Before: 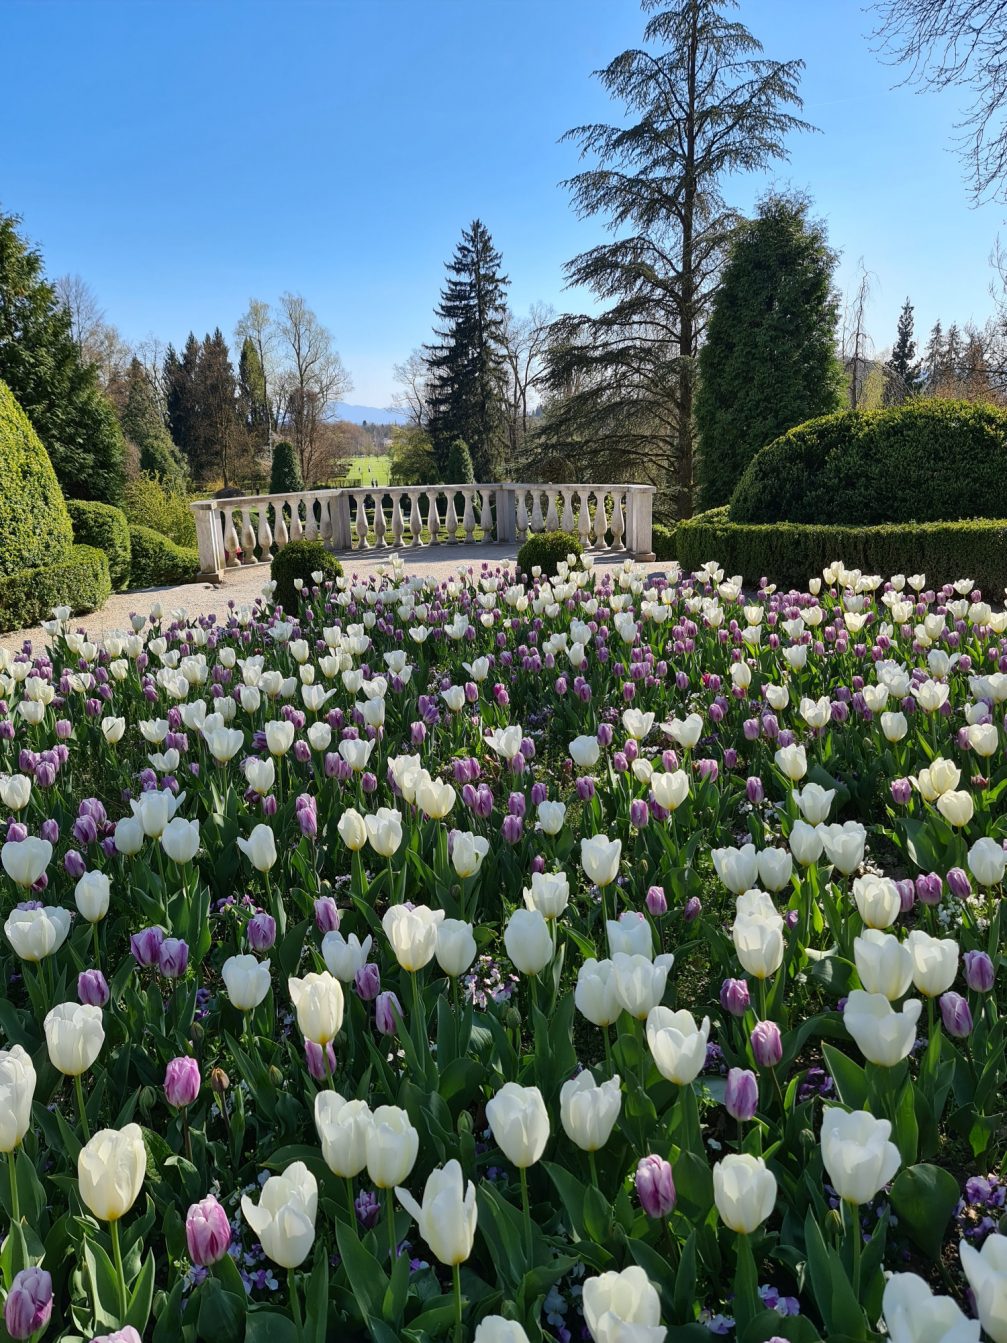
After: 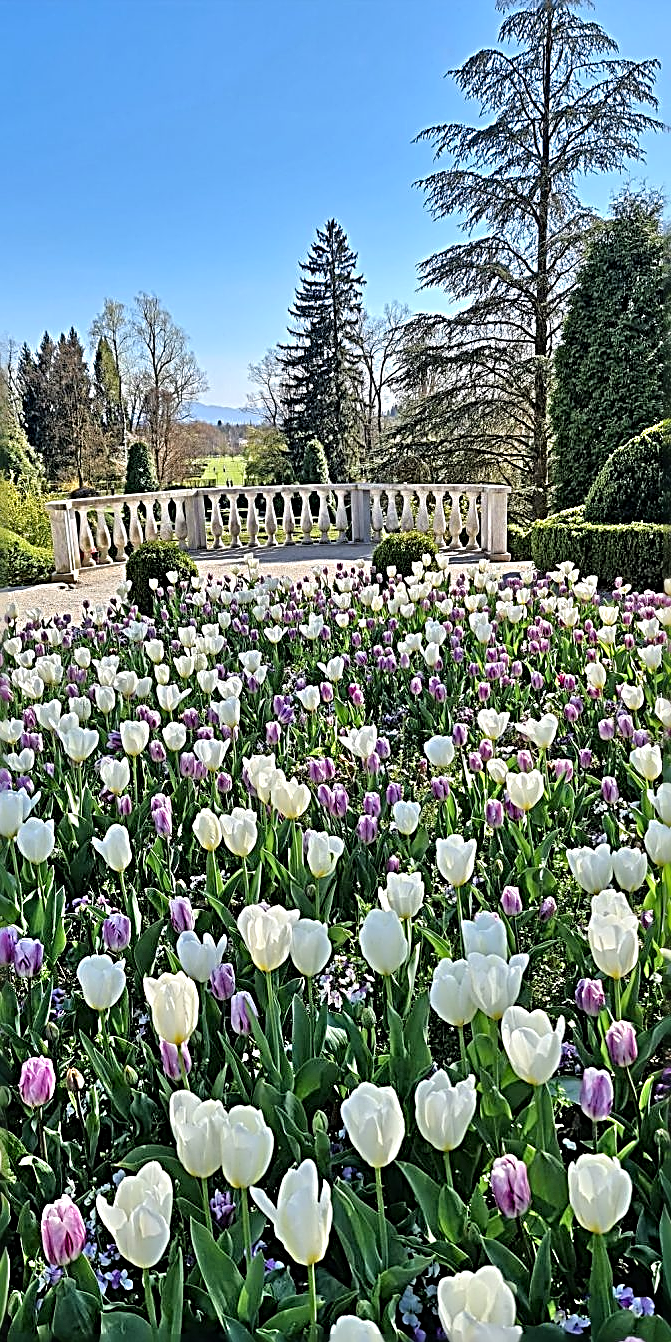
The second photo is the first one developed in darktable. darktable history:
crop and rotate: left 14.436%, right 18.898%
tone equalizer: -7 EV 0.15 EV, -6 EV 0.6 EV, -5 EV 1.15 EV, -4 EV 1.33 EV, -3 EV 1.15 EV, -2 EV 0.6 EV, -1 EV 0.15 EV, mask exposure compensation -0.5 EV
sharpen: radius 3.158, amount 1.731
